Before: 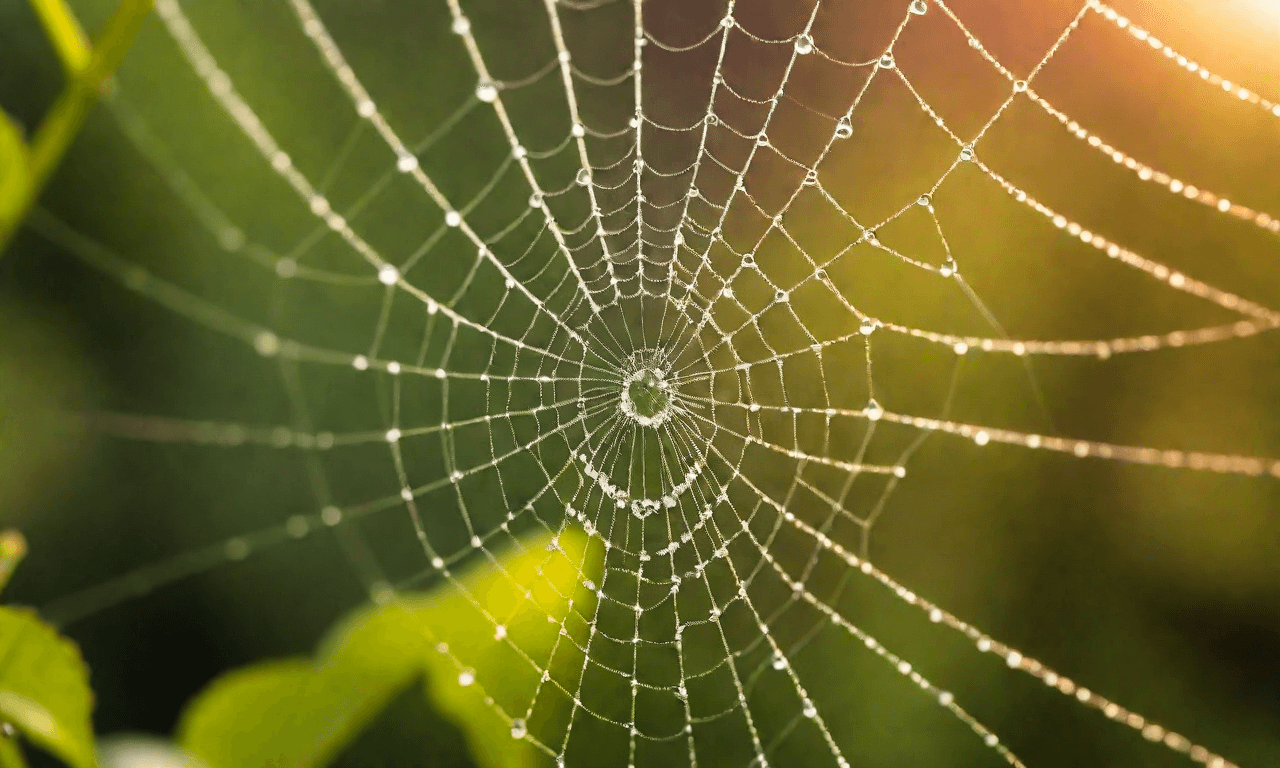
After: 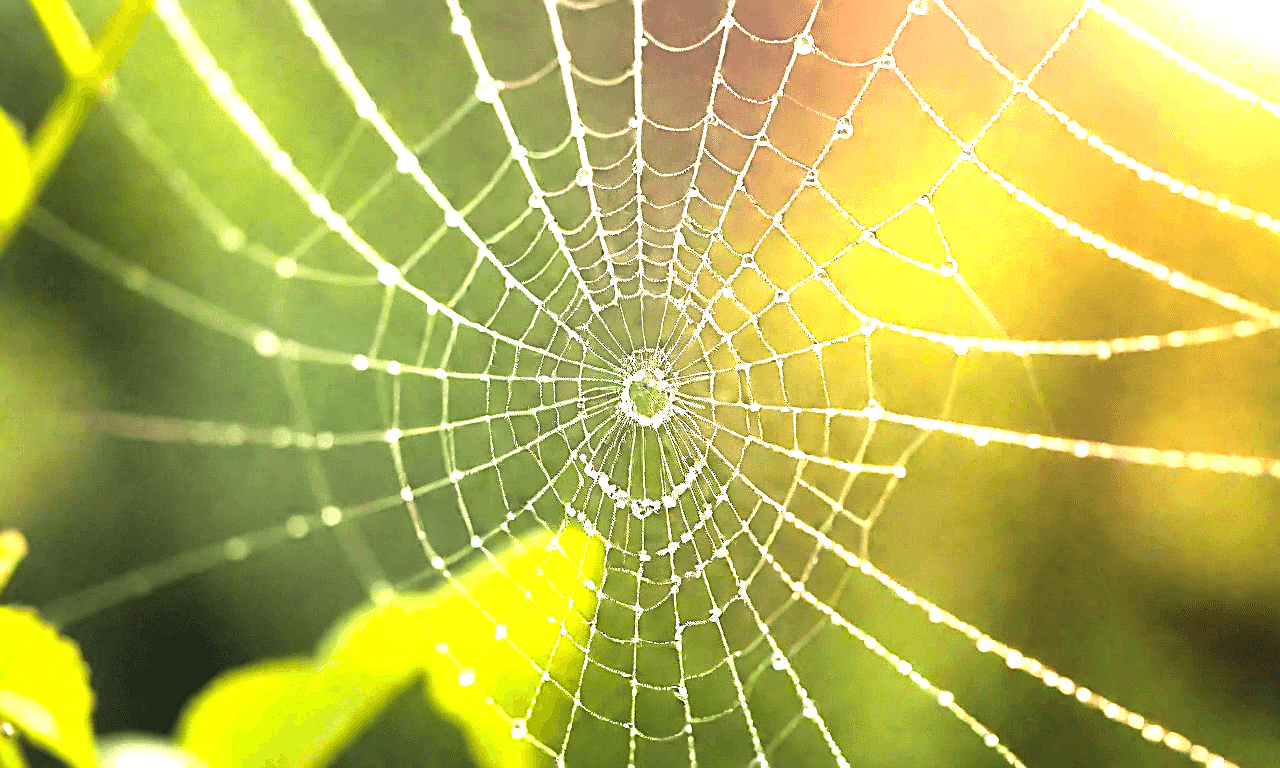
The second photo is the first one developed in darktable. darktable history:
tone curve: color space Lab, independent channels, preserve colors none
exposure: exposure 1.996 EV, compensate exposure bias true, compensate highlight preservation false
sharpen: amount 0.56
